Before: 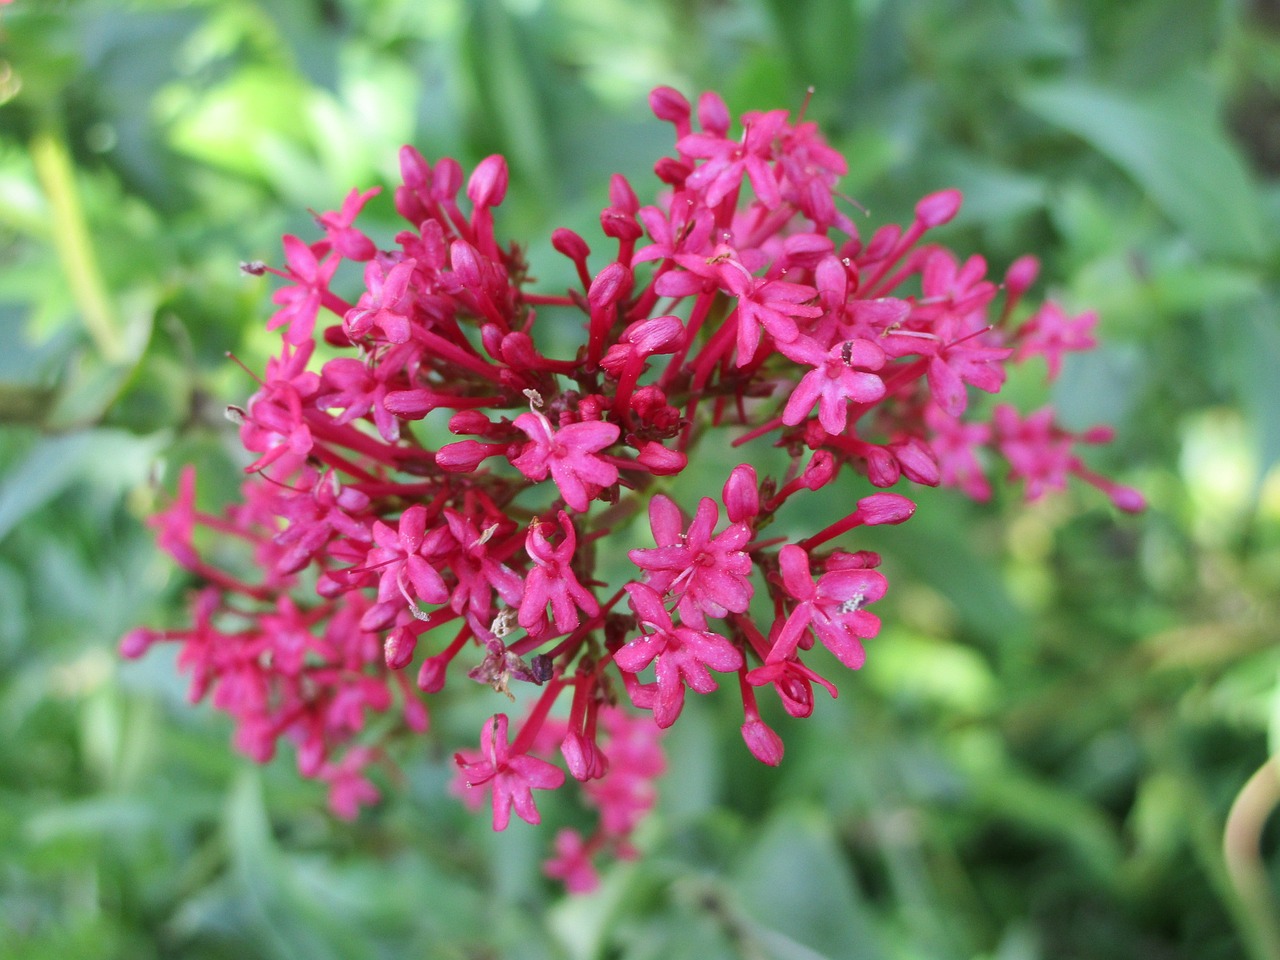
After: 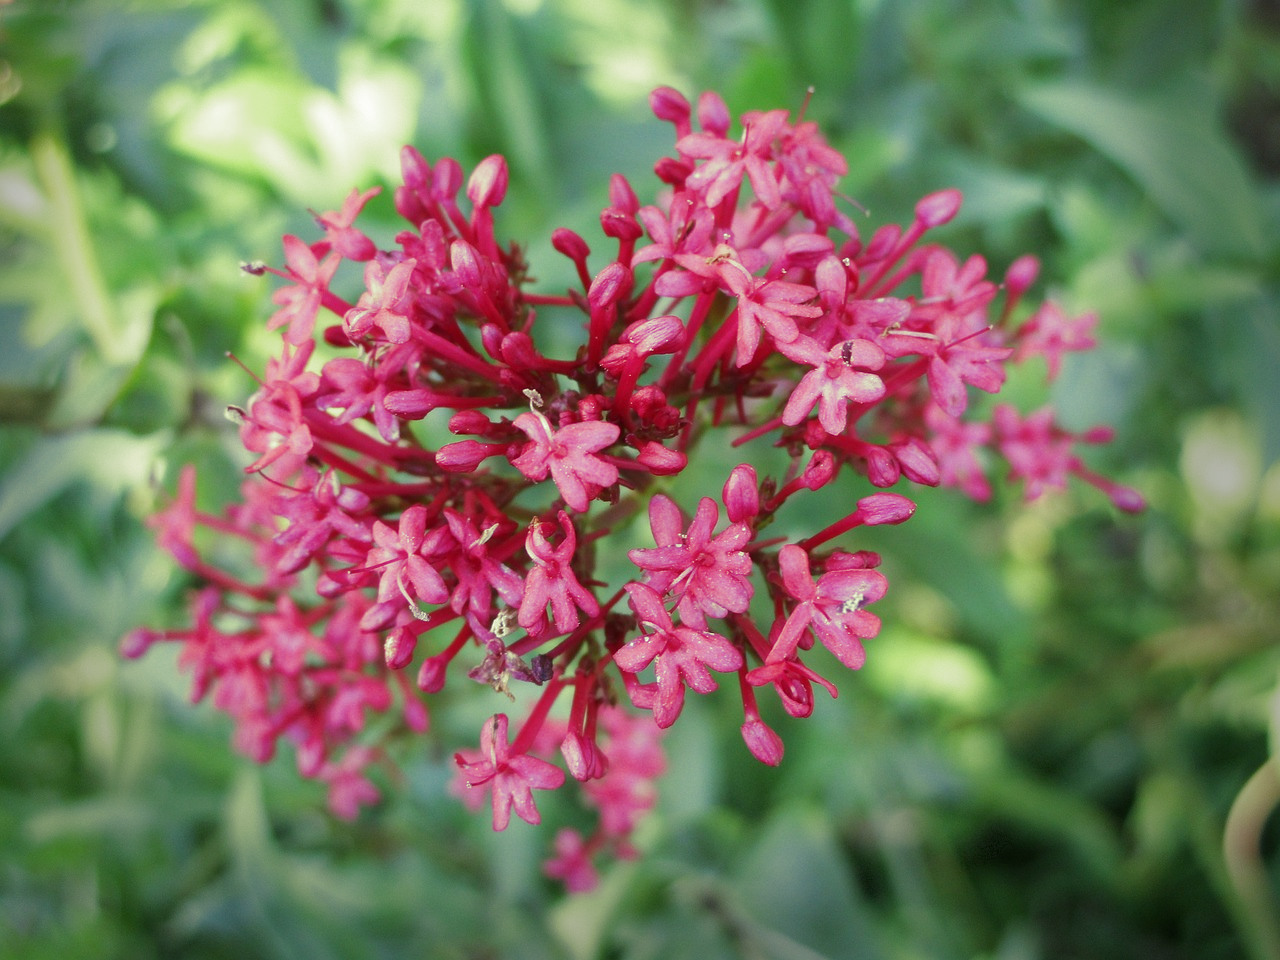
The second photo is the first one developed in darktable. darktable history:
split-toning: shadows › hue 290.82°, shadows › saturation 0.34, highlights › saturation 0.38, balance 0, compress 50%
vignetting: fall-off start 68.33%, fall-off radius 30%, saturation 0.042, center (-0.066, -0.311), width/height ratio 0.992, shape 0.85, dithering 8-bit output
